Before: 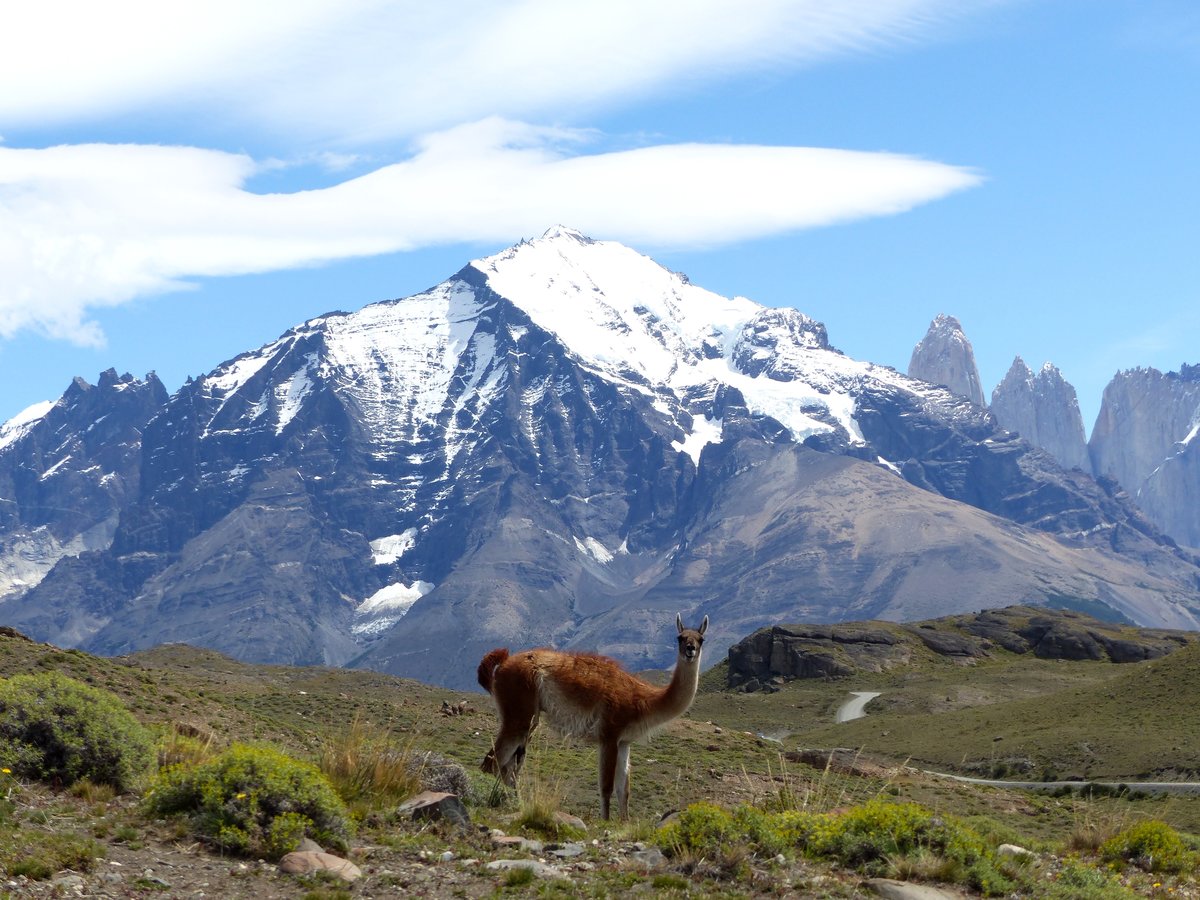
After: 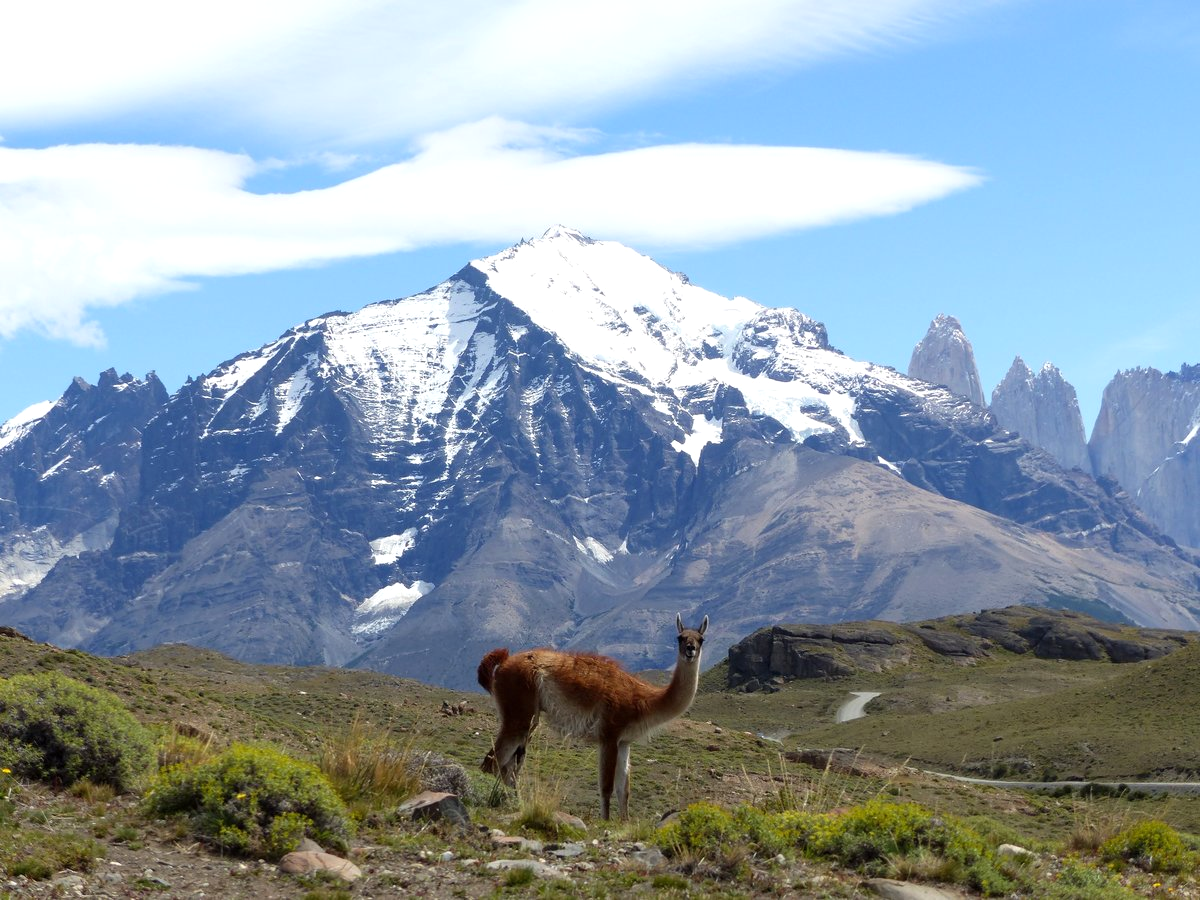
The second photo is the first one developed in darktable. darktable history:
exposure: exposure 0.087 EV, compensate exposure bias true, compensate highlight preservation false
